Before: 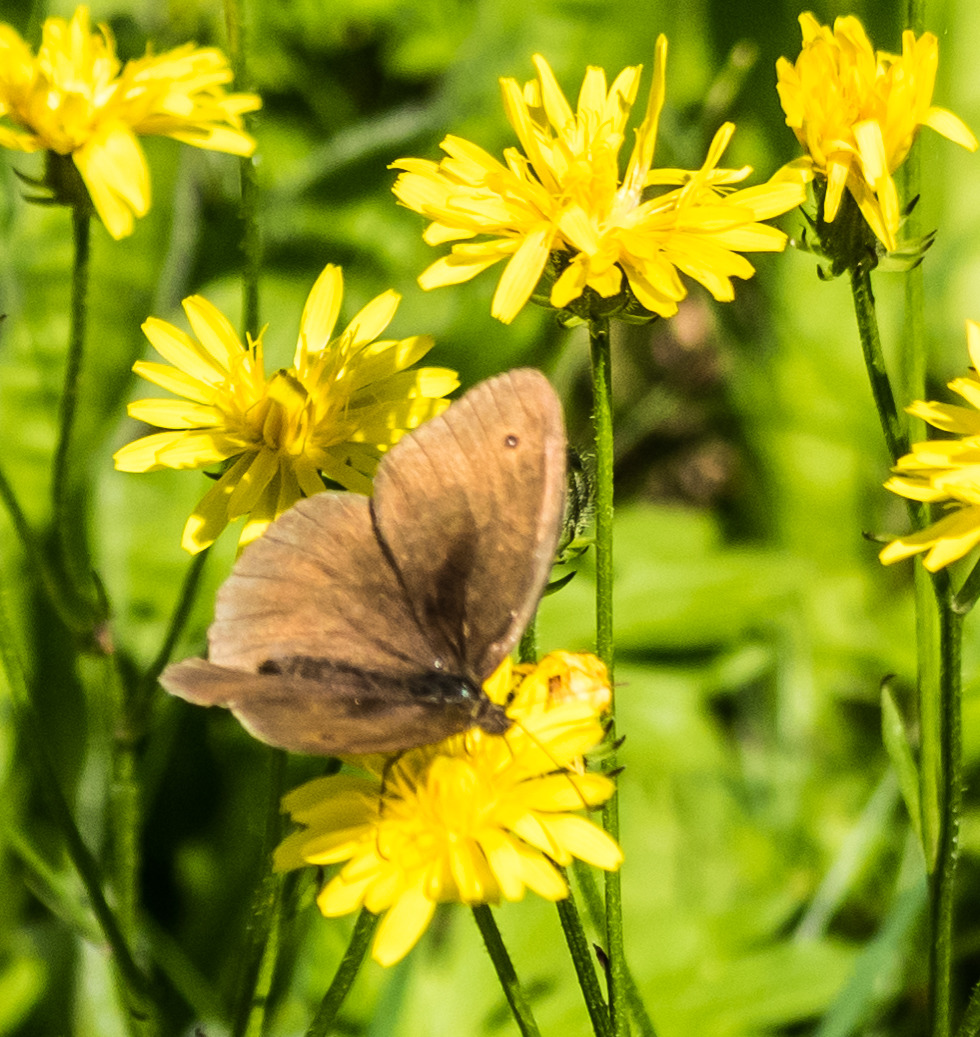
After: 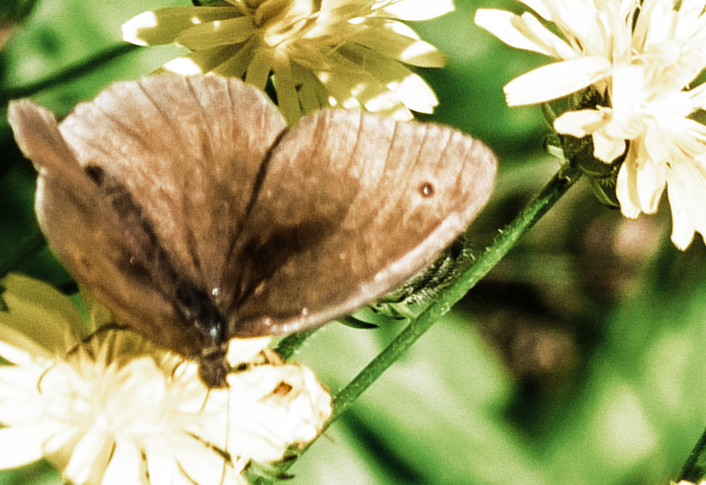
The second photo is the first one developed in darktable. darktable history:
crop and rotate: angle -45.91°, top 16.276%, right 0.867%, bottom 11.688%
filmic rgb: black relative exposure -9.1 EV, white relative exposure 2.31 EV, hardness 7.5, preserve chrominance no, color science v5 (2021)
color zones: curves: ch0 [(0, 0.5) (0.125, 0.4) (0.25, 0.5) (0.375, 0.4) (0.5, 0.4) (0.625, 0.35) (0.75, 0.35) (0.875, 0.5)]; ch1 [(0, 0.35) (0.125, 0.45) (0.25, 0.35) (0.375, 0.35) (0.5, 0.35) (0.625, 0.35) (0.75, 0.45) (0.875, 0.35)]; ch2 [(0, 0.6) (0.125, 0.5) (0.25, 0.5) (0.375, 0.6) (0.5, 0.6) (0.625, 0.5) (0.75, 0.5) (0.875, 0.5)]
